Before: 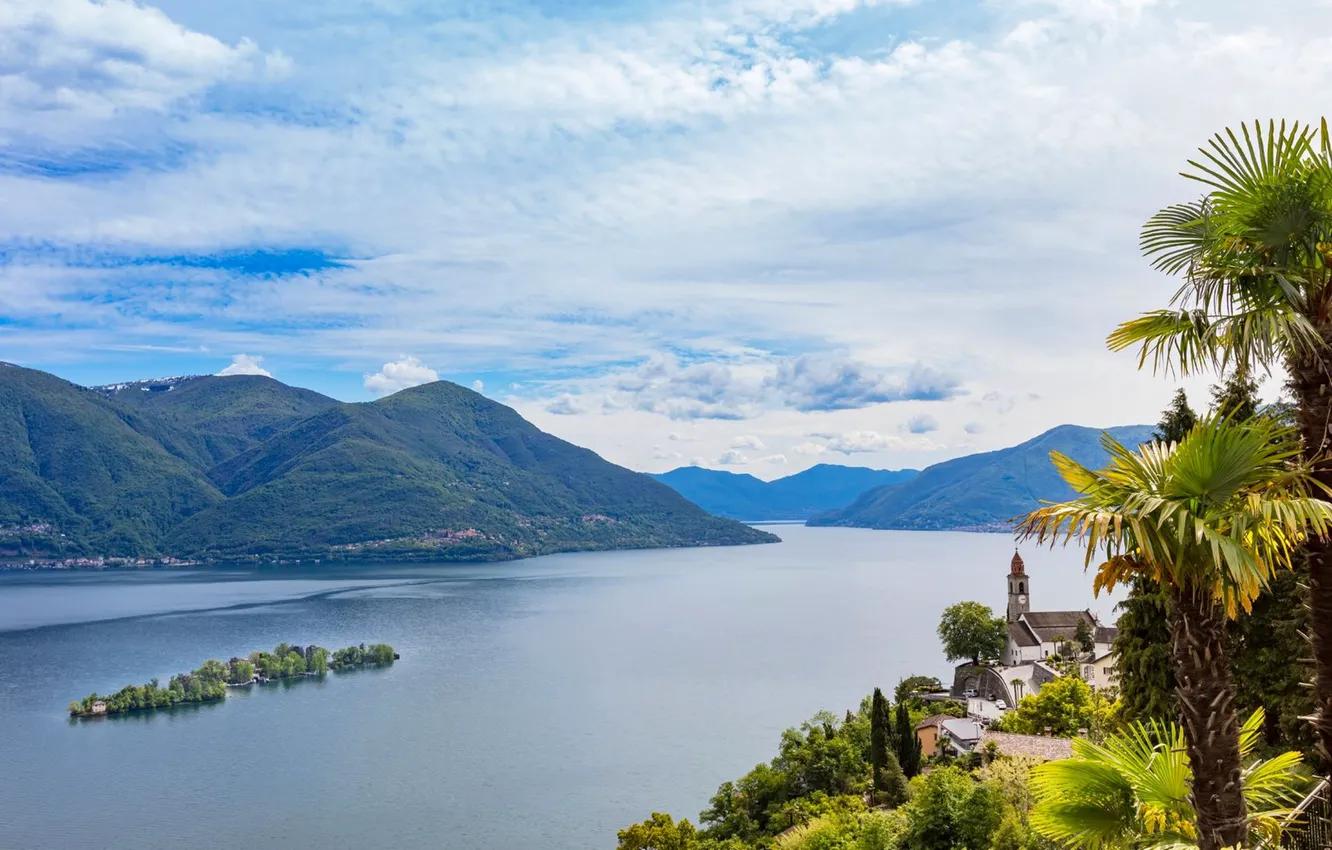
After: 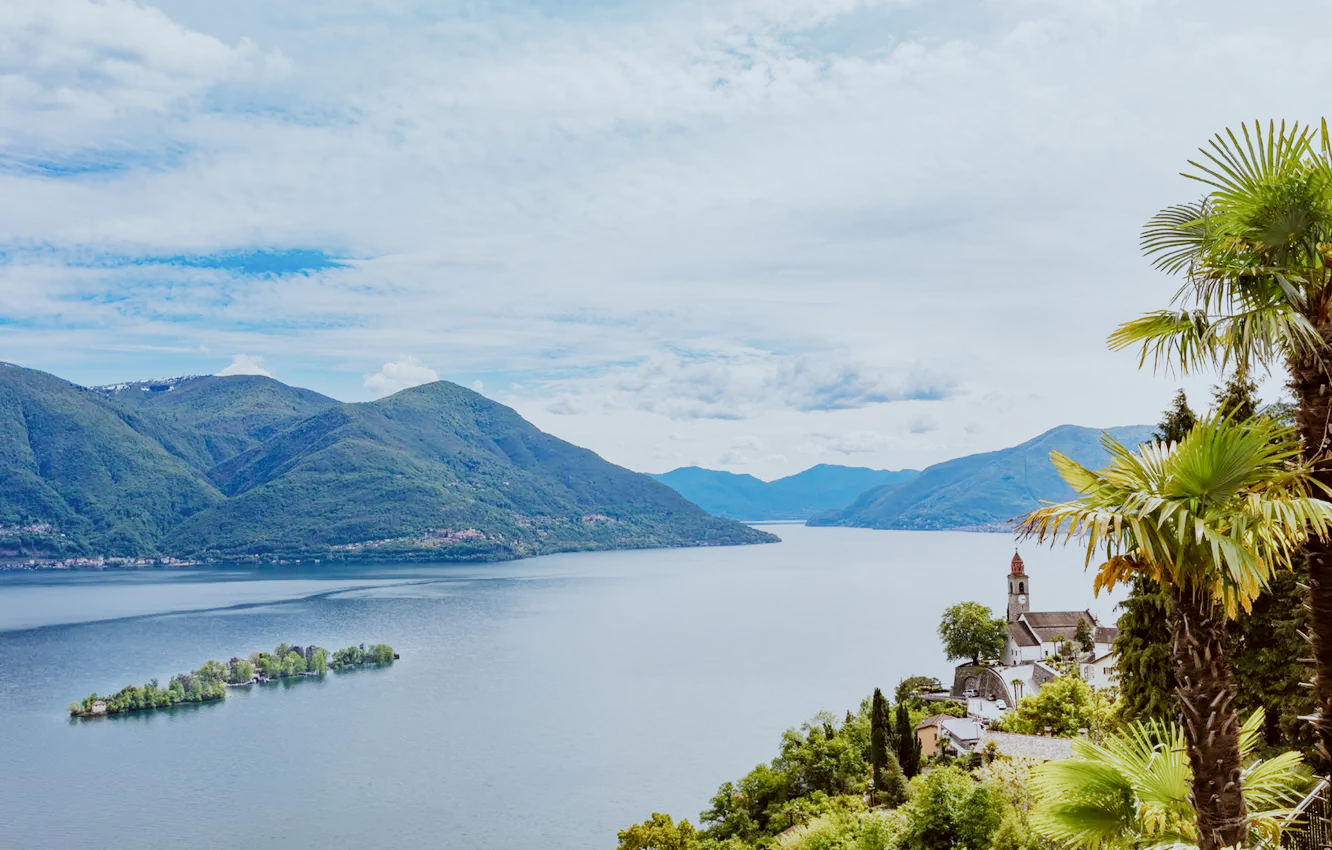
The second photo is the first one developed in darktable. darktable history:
exposure: exposure 0.744 EV, compensate highlight preservation false
color correction: highlights a* -3.32, highlights b* -6.55, shadows a* 3.06, shadows b* 5.35
filmic rgb: black relative exposure -7.65 EV, white relative exposure 4.56 EV, threshold 5.96 EV, hardness 3.61, preserve chrominance no, color science v5 (2021), contrast in shadows safe, contrast in highlights safe, enable highlight reconstruction true
